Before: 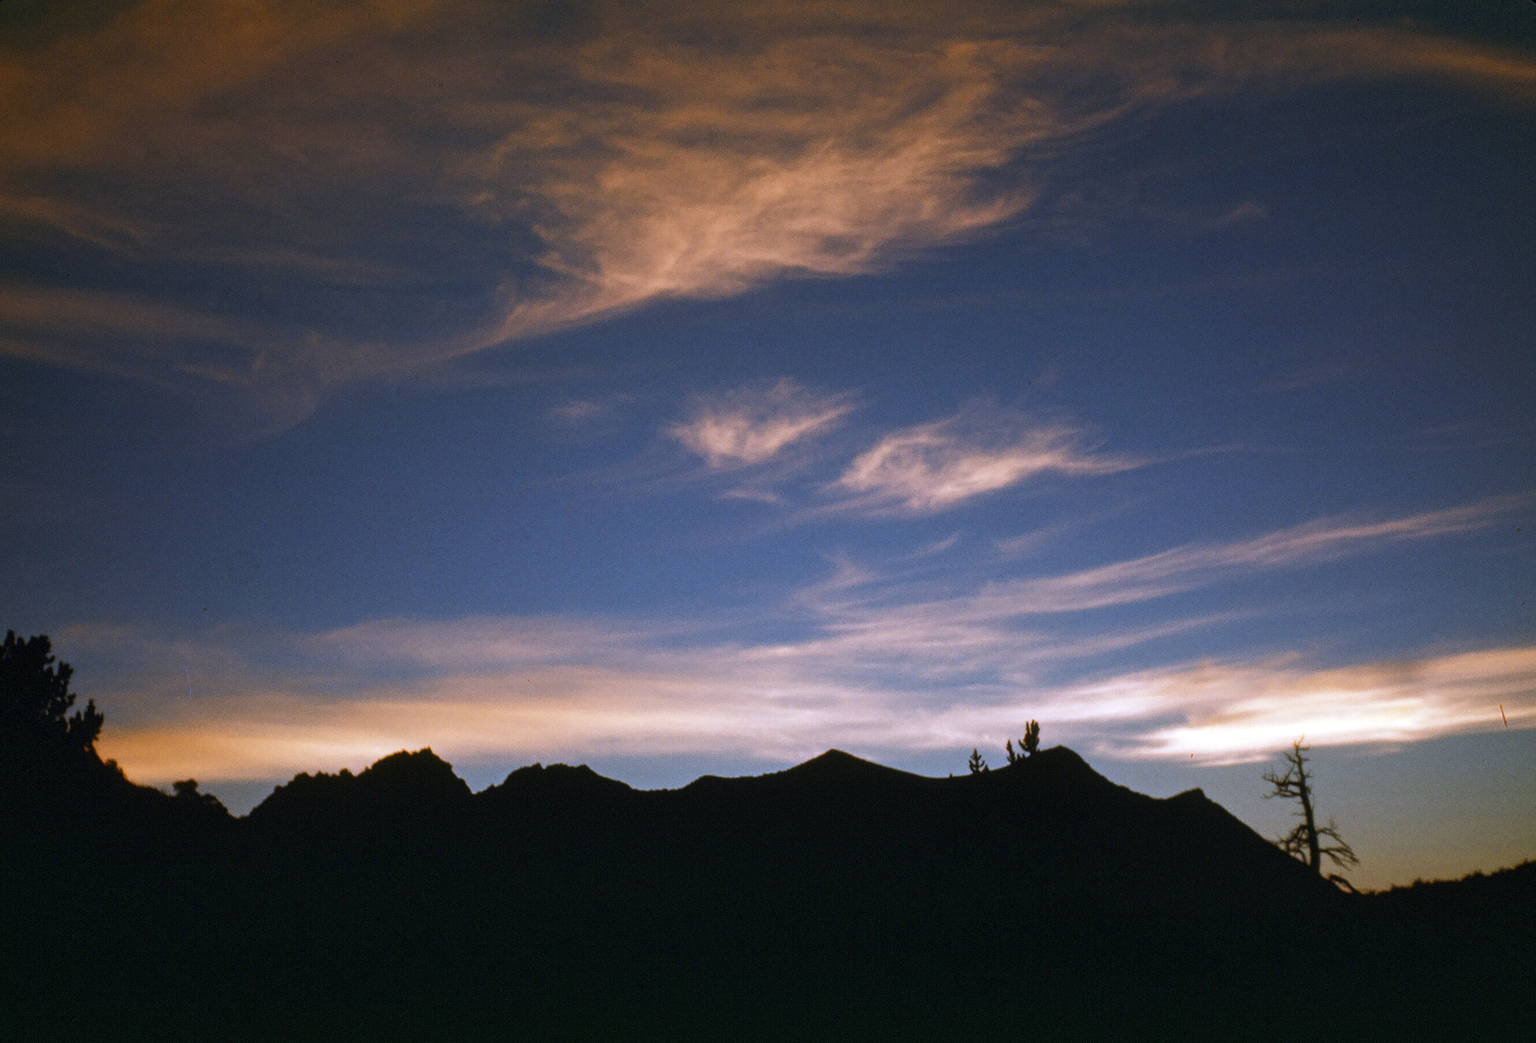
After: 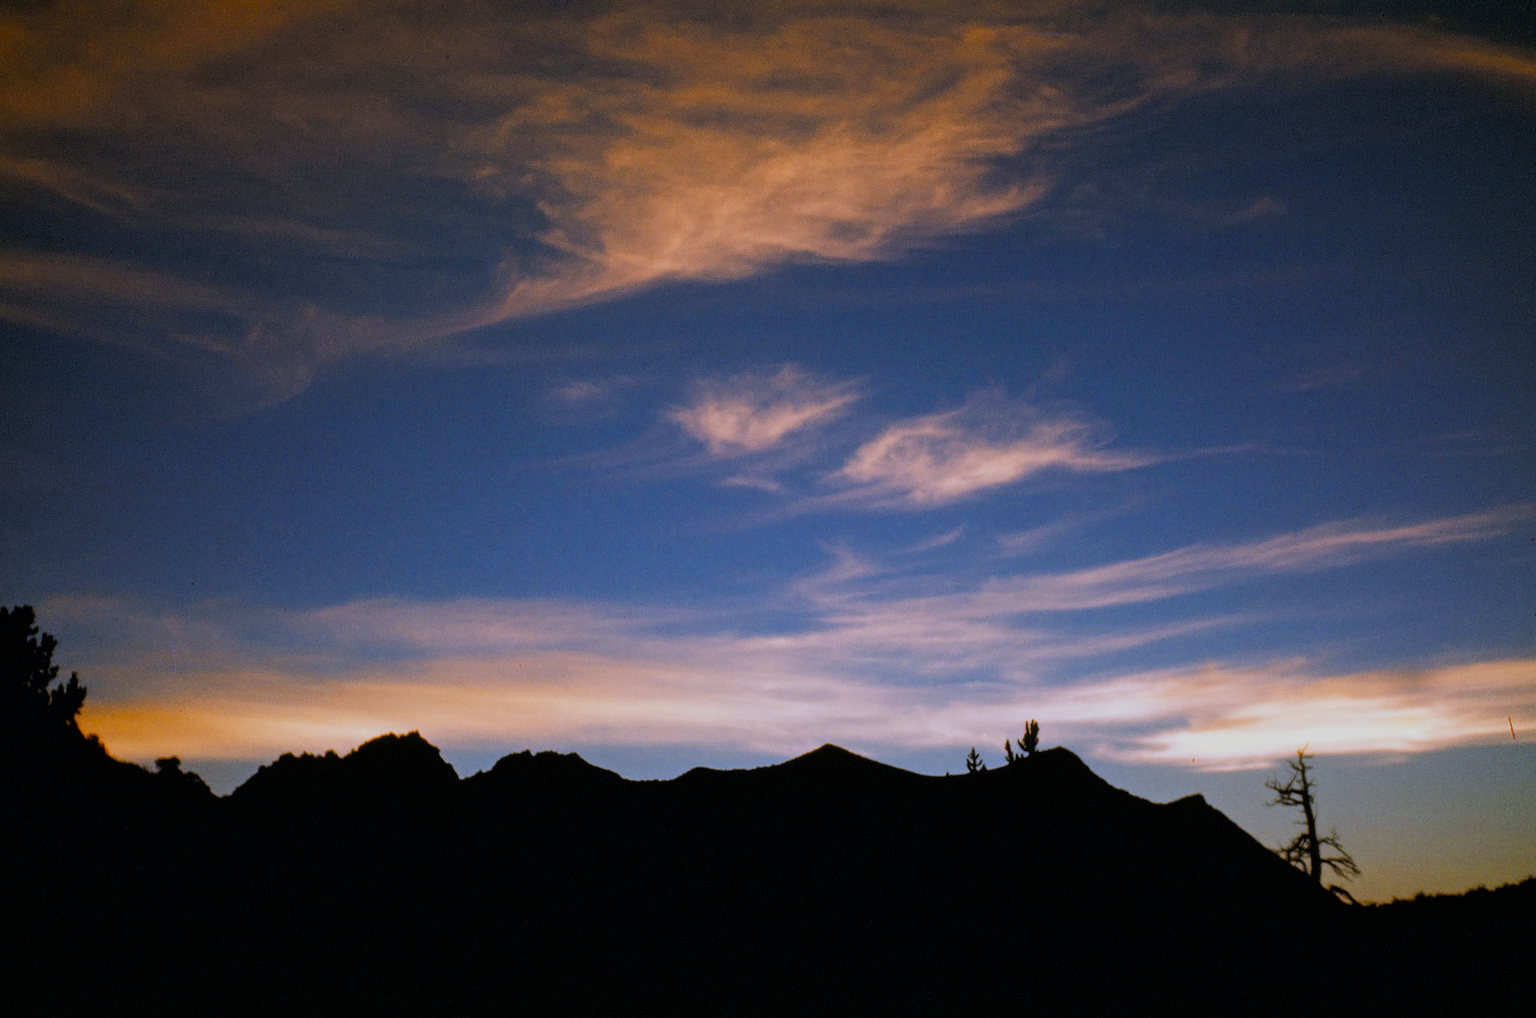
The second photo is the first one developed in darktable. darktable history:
filmic rgb: black relative exposure -7.75 EV, white relative exposure 4.4 EV, threshold 3 EV, hardness 3.76, latitude 38.11%, contrast 0.966, highlights saturation mix 10%, shadows ↔ highlights balance 4.59%, color science v4 (2020), enable highlight reconstruction true
rotate and perspective: rotation 1.57°, crop left 0.018, crop right 0.982, crop top 0.039, crop bottom 0.961
